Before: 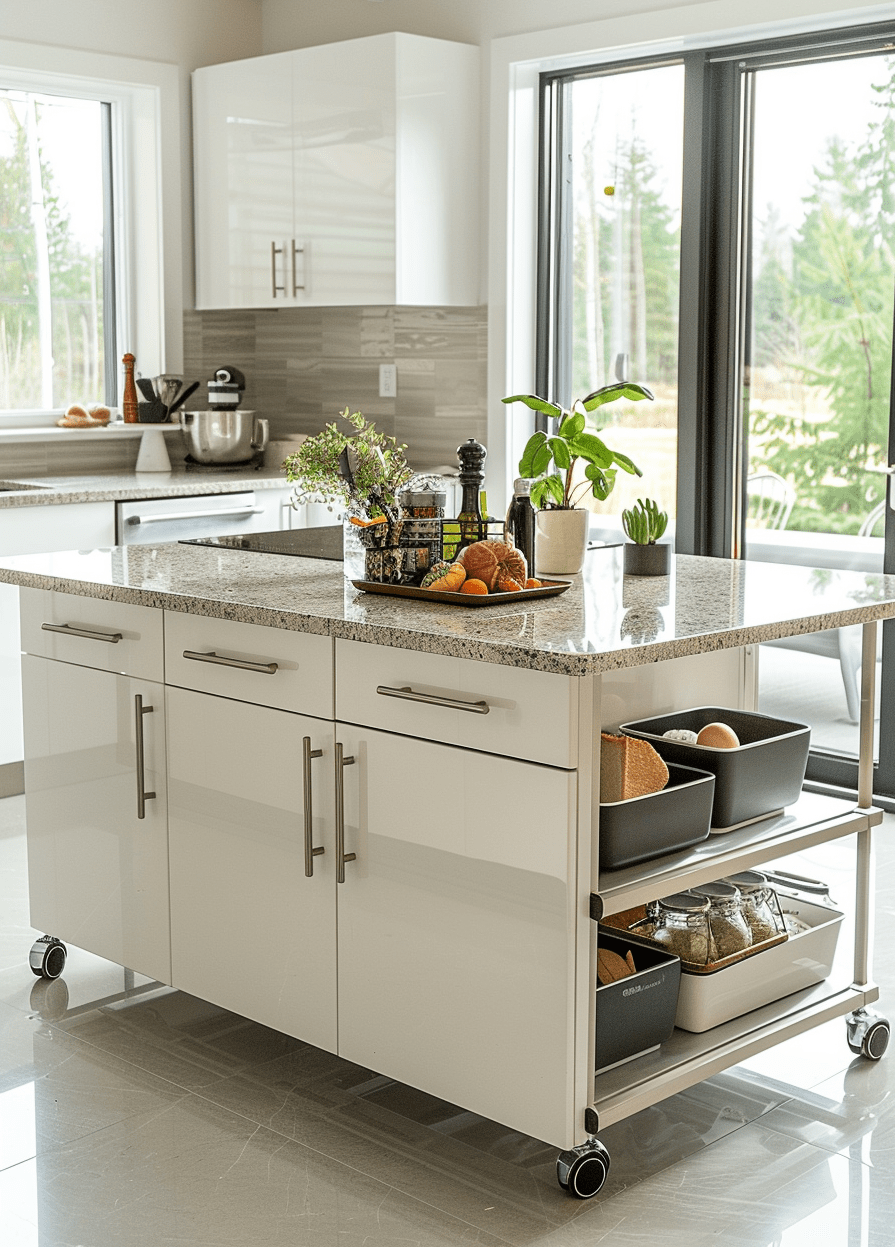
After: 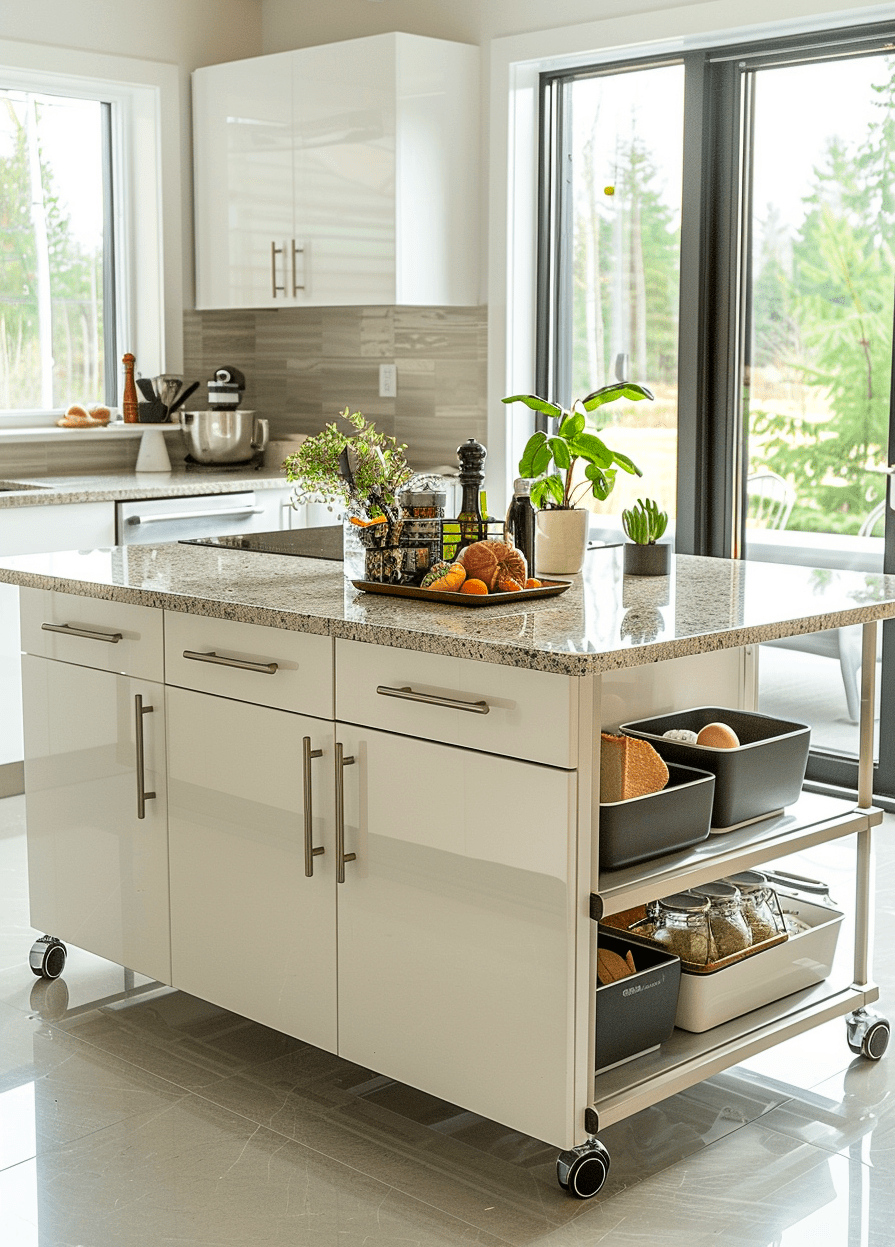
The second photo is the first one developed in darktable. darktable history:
color zones: curves: ch0 [(0, 0.352) (0.143, 0.407) (0.286, 0.386) (0.429, 0.431) (0.571, 0.829) (0.714, 0.853) (0.857, 0.833) (1, 0.352)]; ch1 [(0, 0.604) (0.072, 0.726) (0.096, 0.608) (0.205, 0.007) (0.571, -0.006) (0.839, -0.013) (0.857, -0.012) (1, 0.604)], mix -123.18%
